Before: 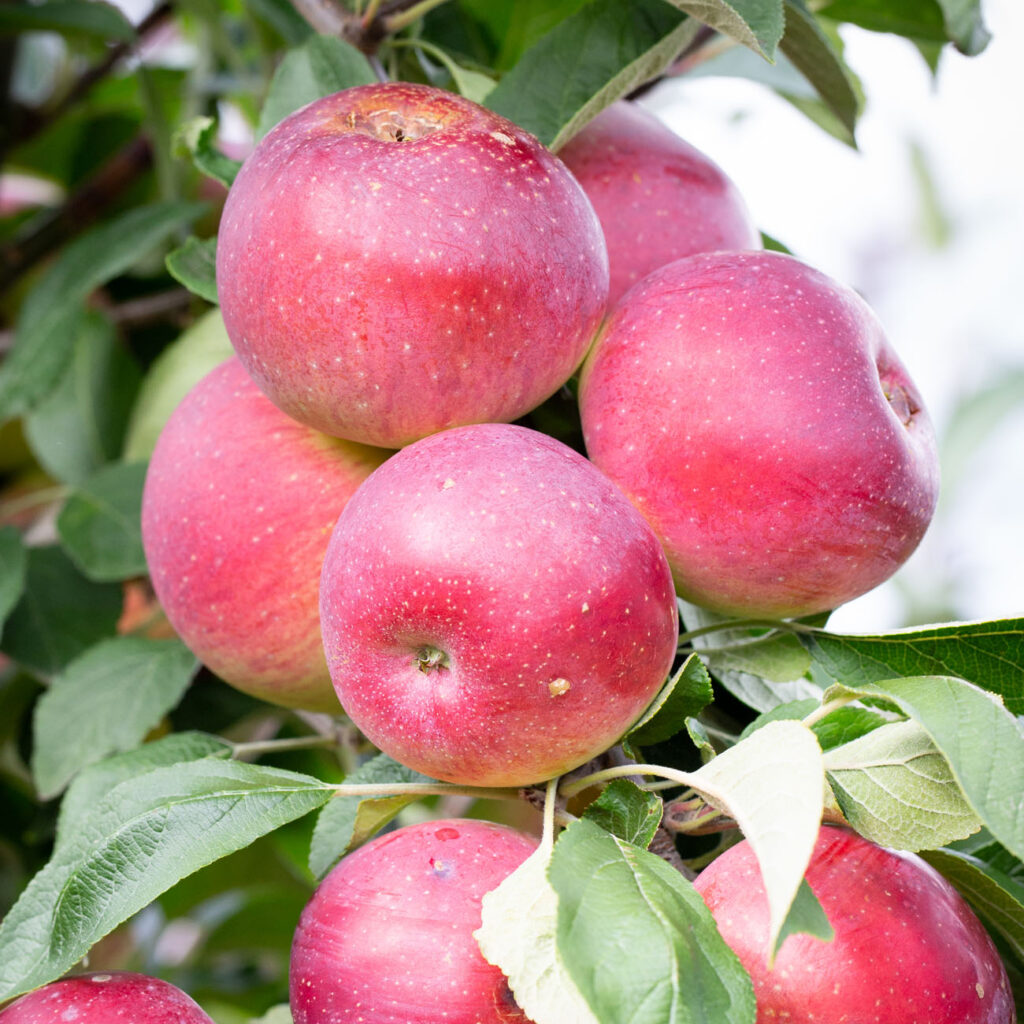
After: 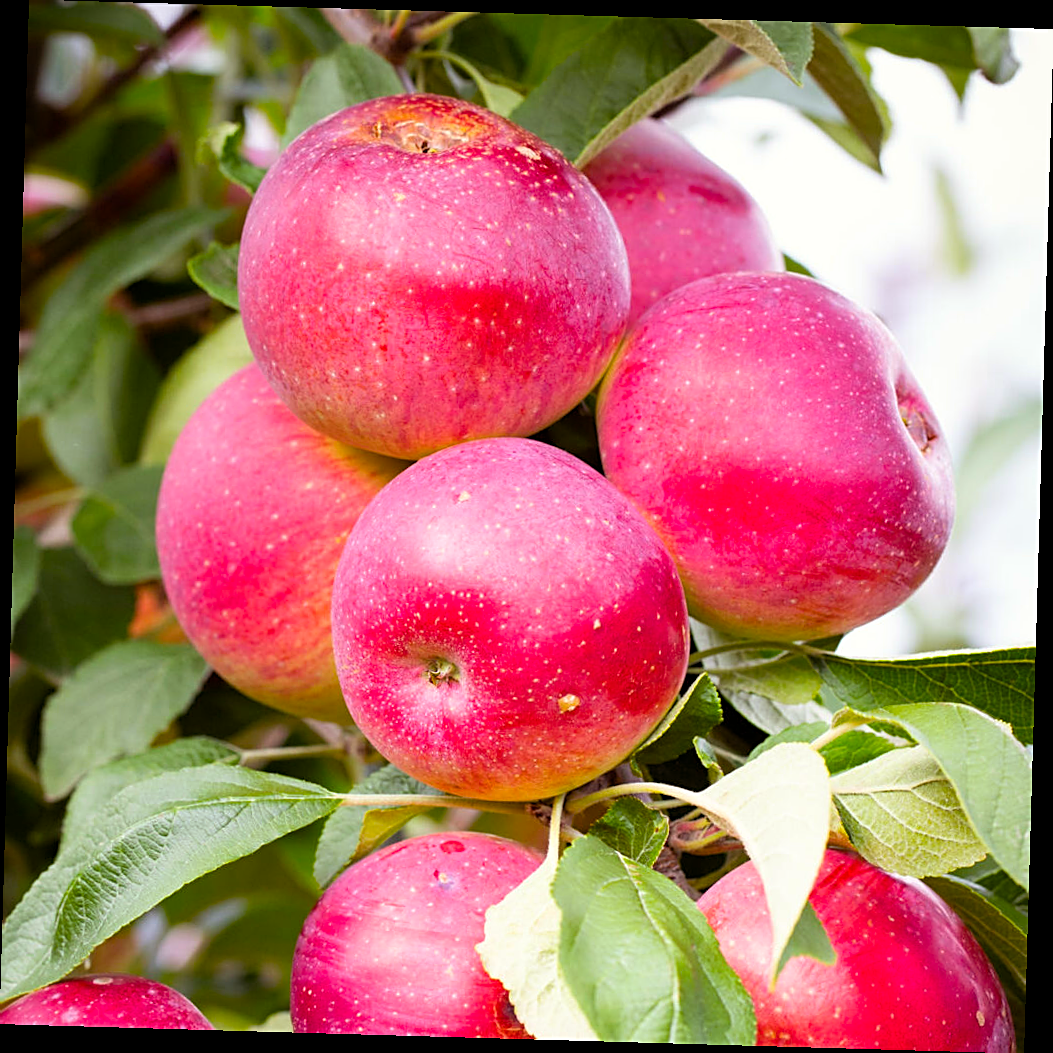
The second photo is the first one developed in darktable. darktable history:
sharpen: on, module defaults
color balance rgb: power › chroma 1.572%, power › hue 28.85°, perceptual saturation grading › global saturation 25.916%, global vibrance 20%
crop and rotate: angle -1.65°
base curve: curves: ch0 [(0, 0) (0.989, 0.992)], preserve colors none
